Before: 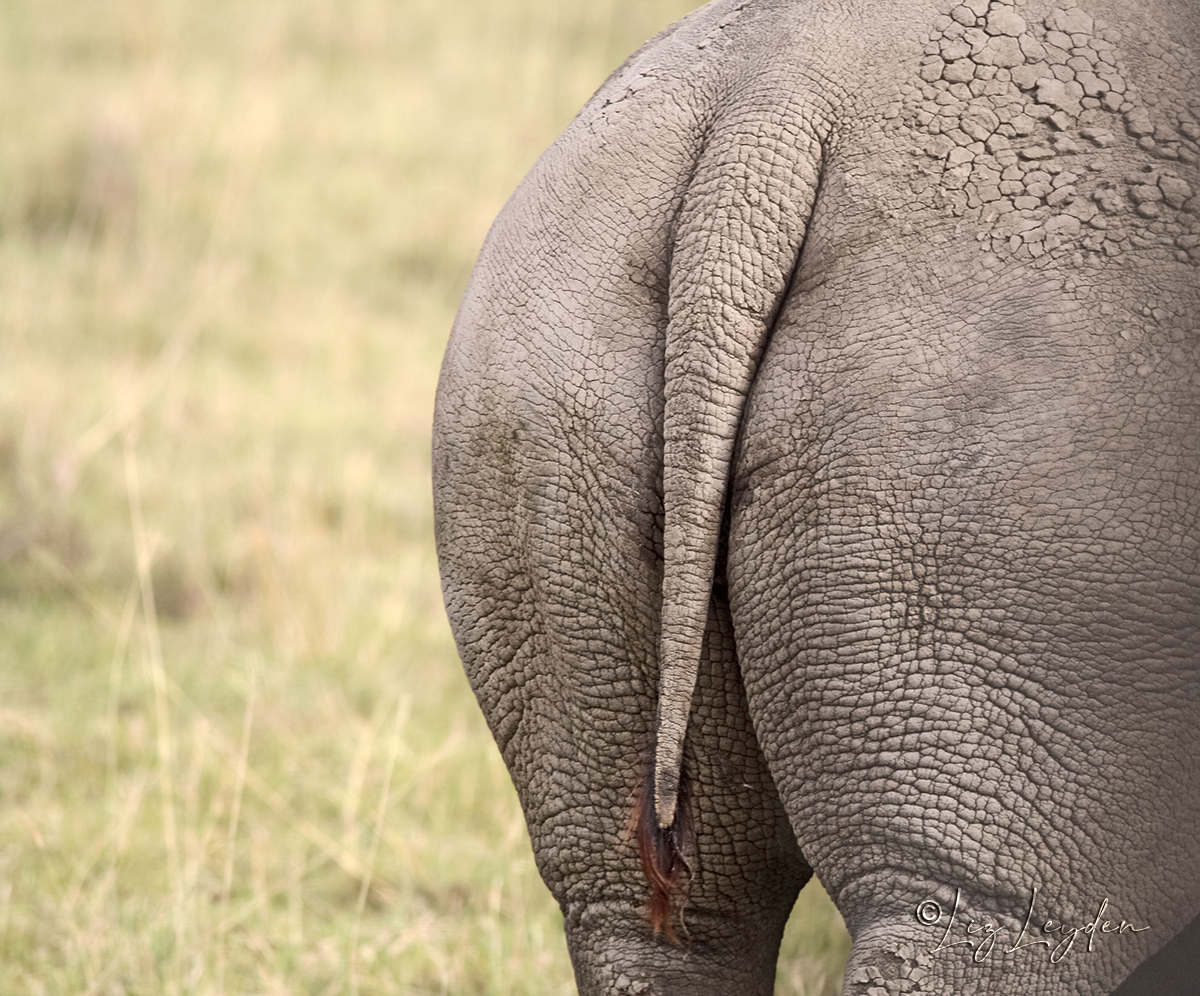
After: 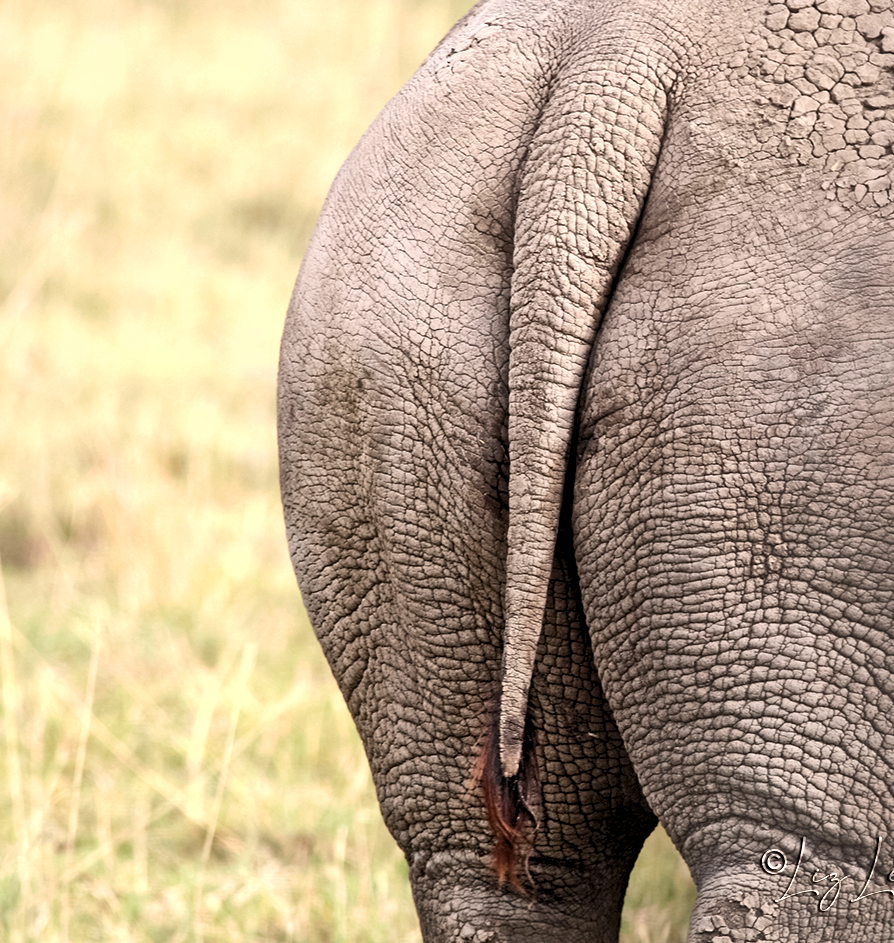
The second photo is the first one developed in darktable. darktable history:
crop and rotate: left 12.919%, top 5.278%, right 12.567%
local contrast: mode bilateral grid, contrast 20, coarseness 50, detail 119%, midtone range 0.2
shadows and highlights: shadows 12.4, white point adjustment 1.34, highlights -1.64, soften with gaussian
levels: levels [0.062, 0.494, 0.925]
